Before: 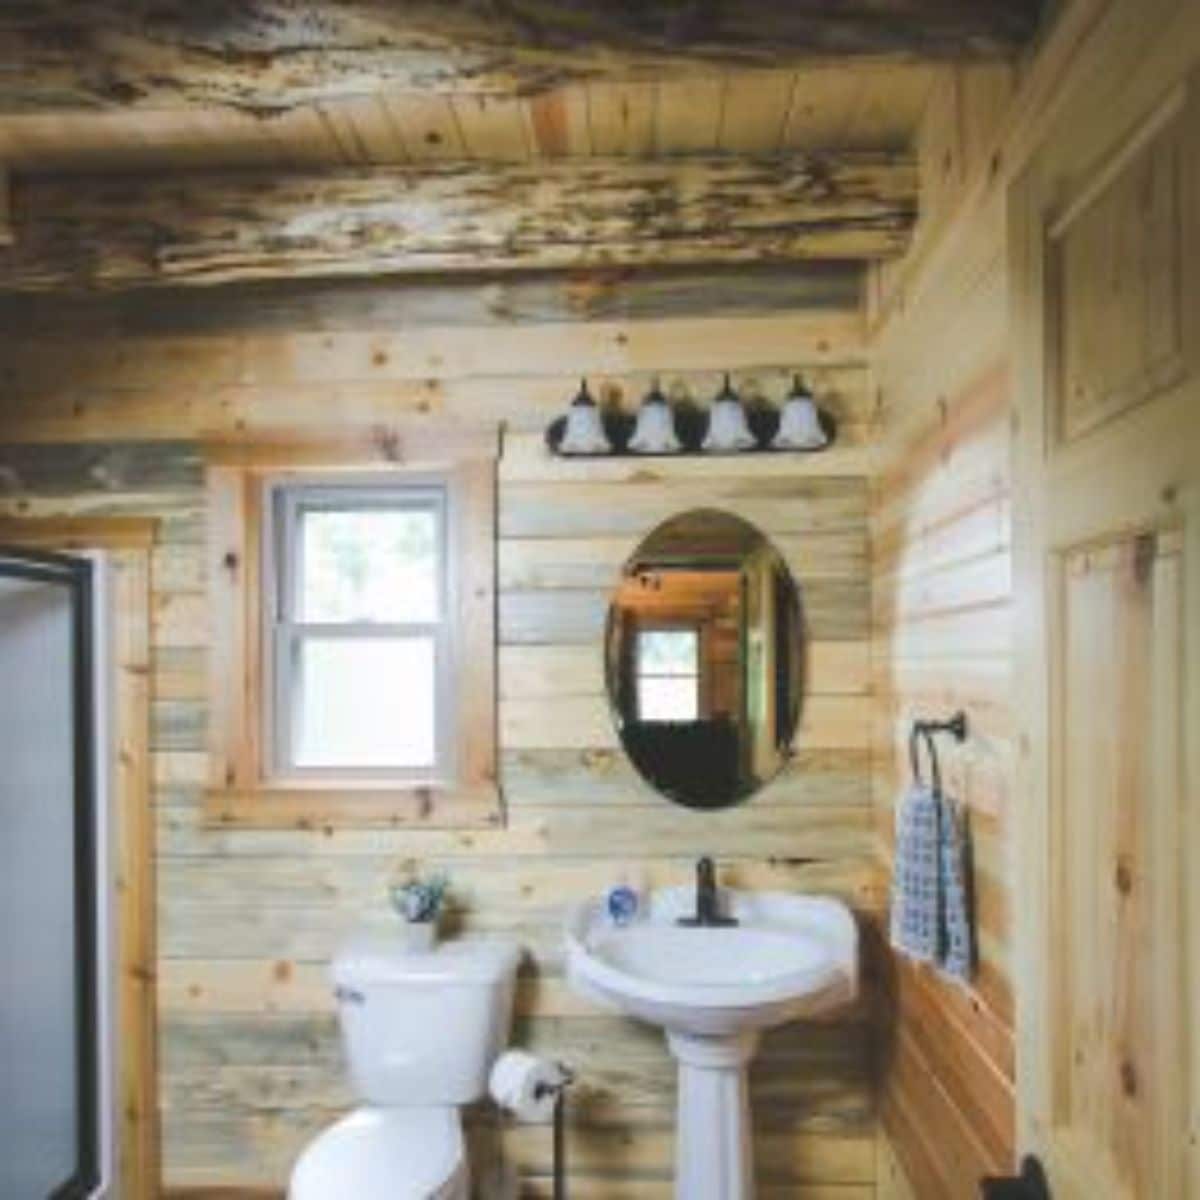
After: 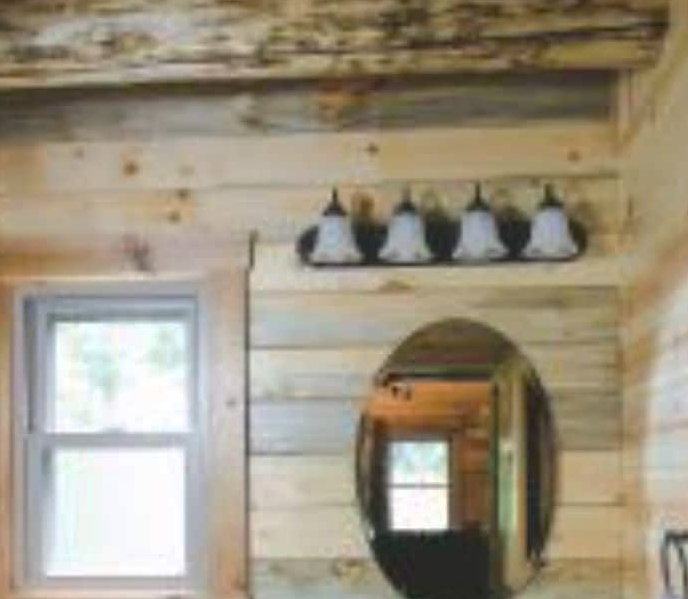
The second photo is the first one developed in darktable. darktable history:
crop: left 20.779%, top 15.865%, right 21.808%, bottom 34.177%
base curve: curves: ch0 [(0, 0) (0.74, 0.67) (1, 1)], preserve colors none
